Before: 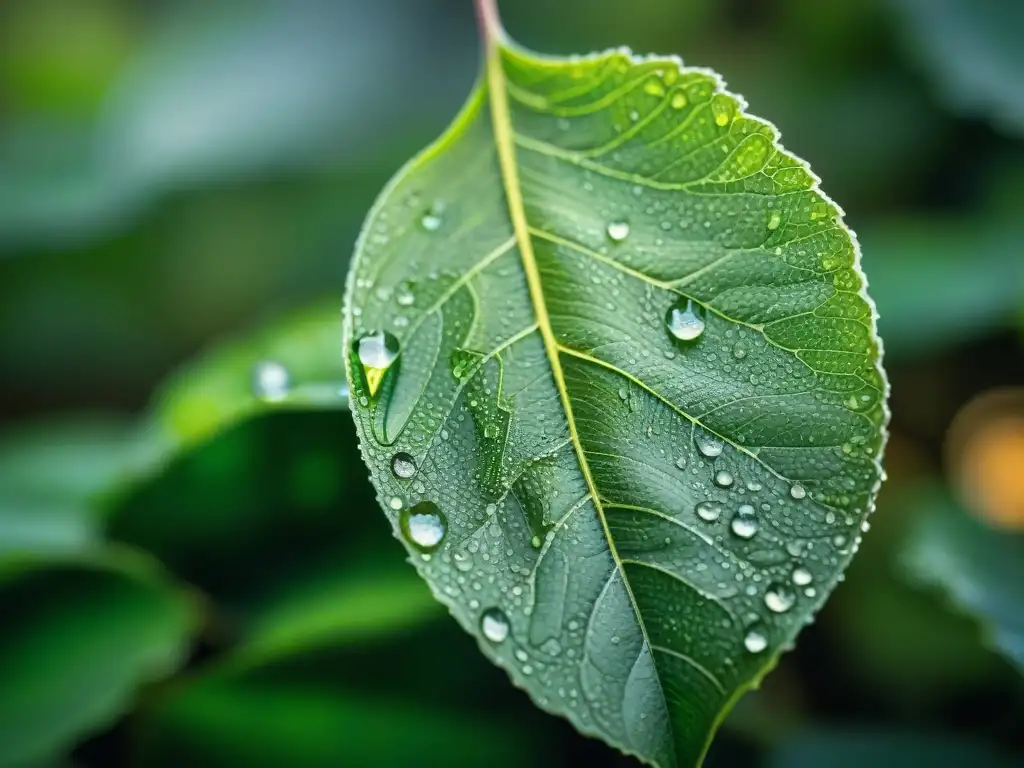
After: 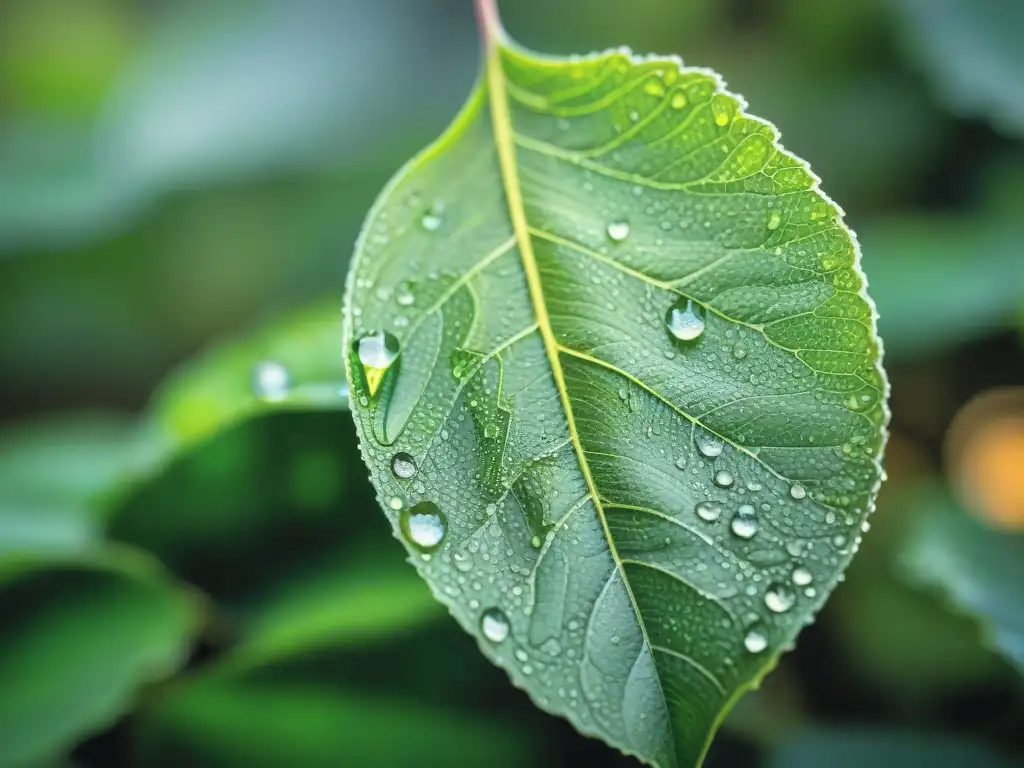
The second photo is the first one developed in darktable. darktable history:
contrast brightness saturation: brightness 0.154
